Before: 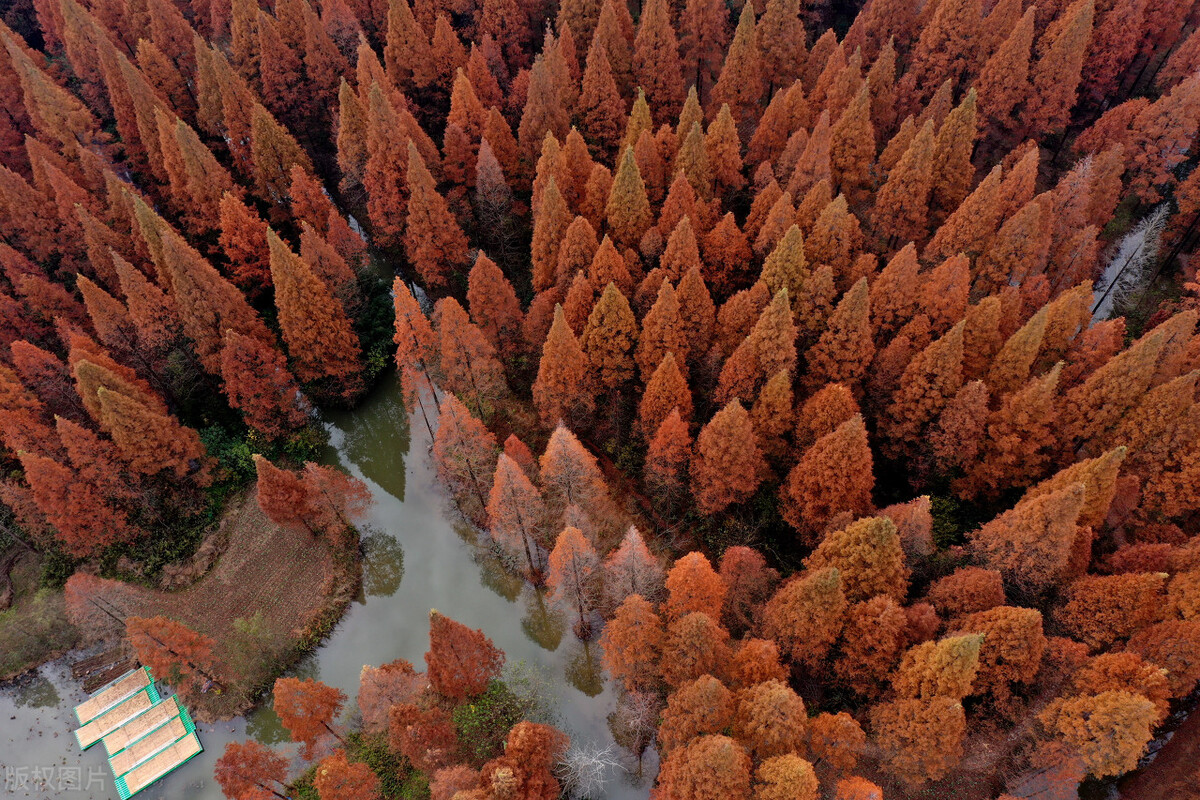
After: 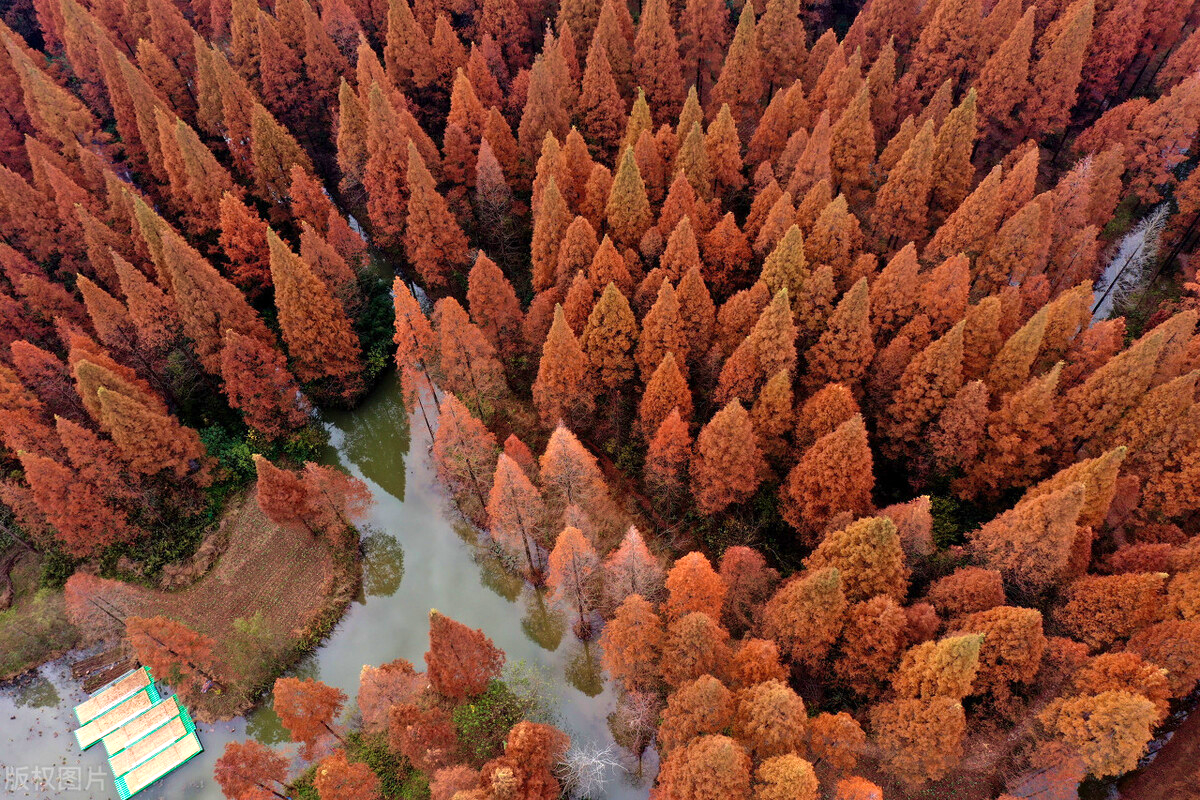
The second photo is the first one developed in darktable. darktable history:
exposure: exposure -0.156 EV, compensate exposure bias true, compensate highlight preservation false
velvia: strength 39.16%
